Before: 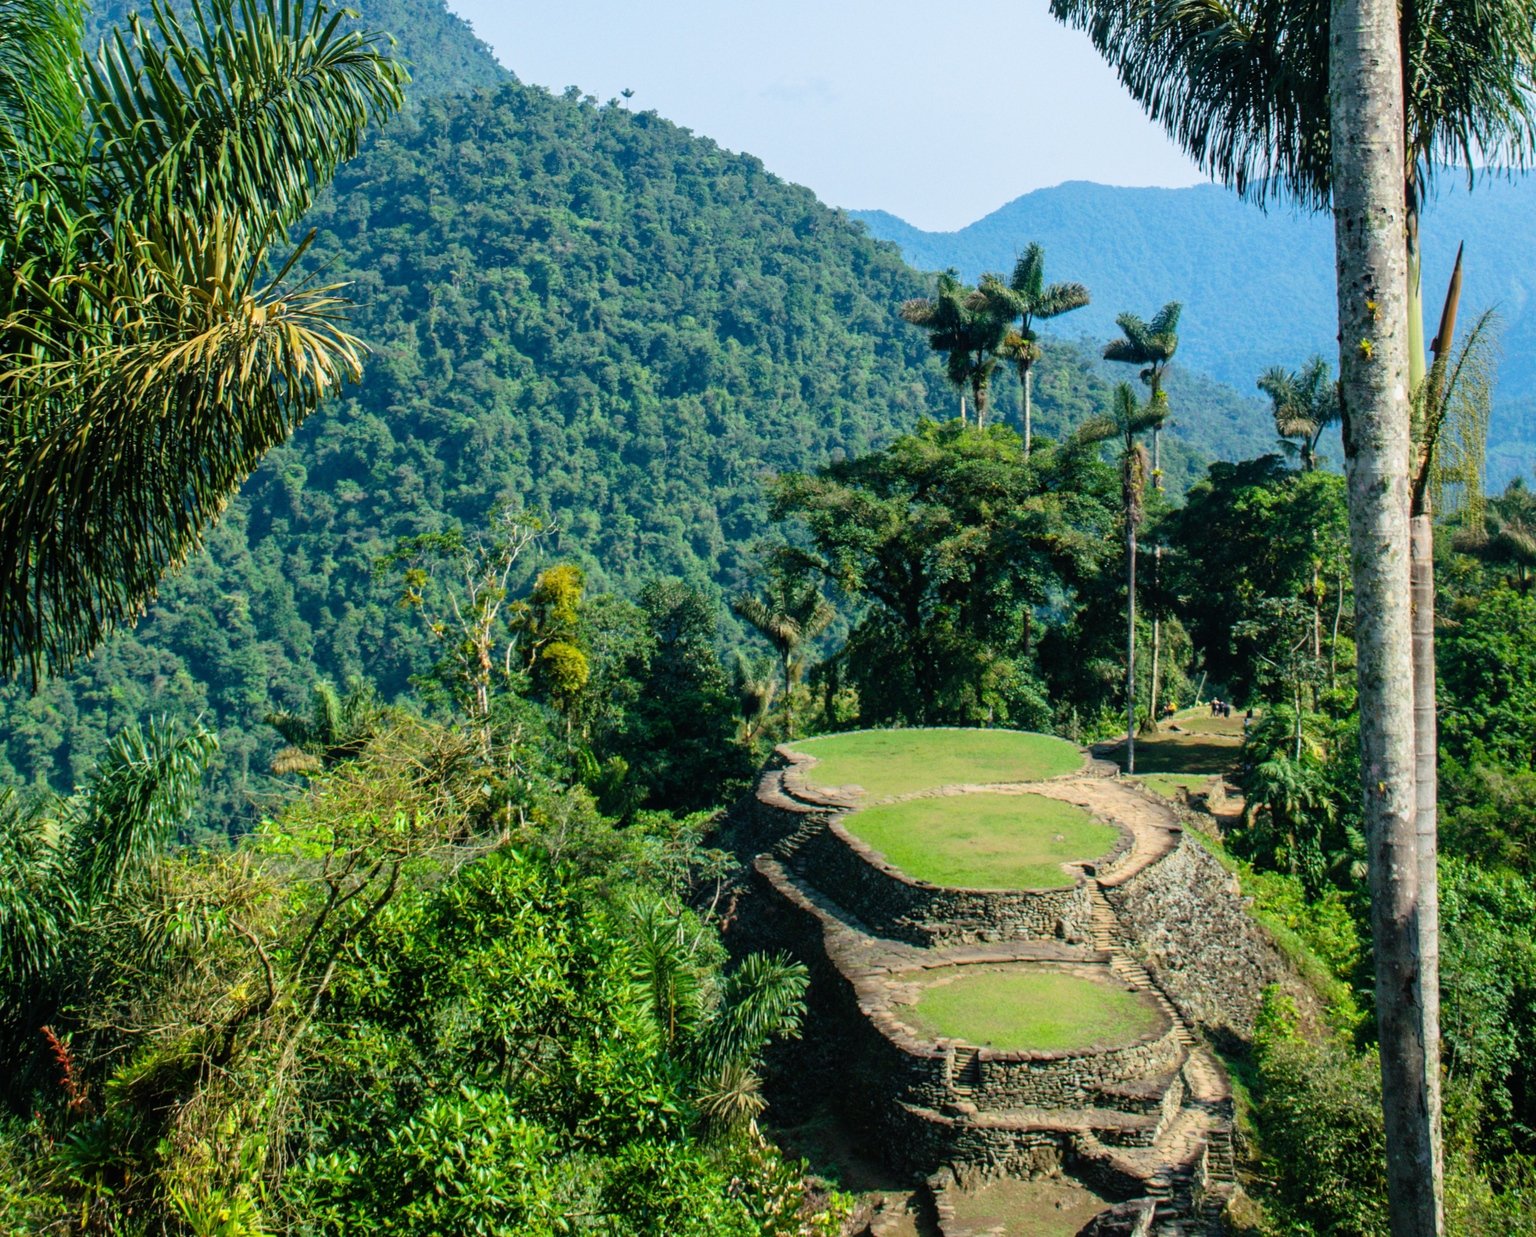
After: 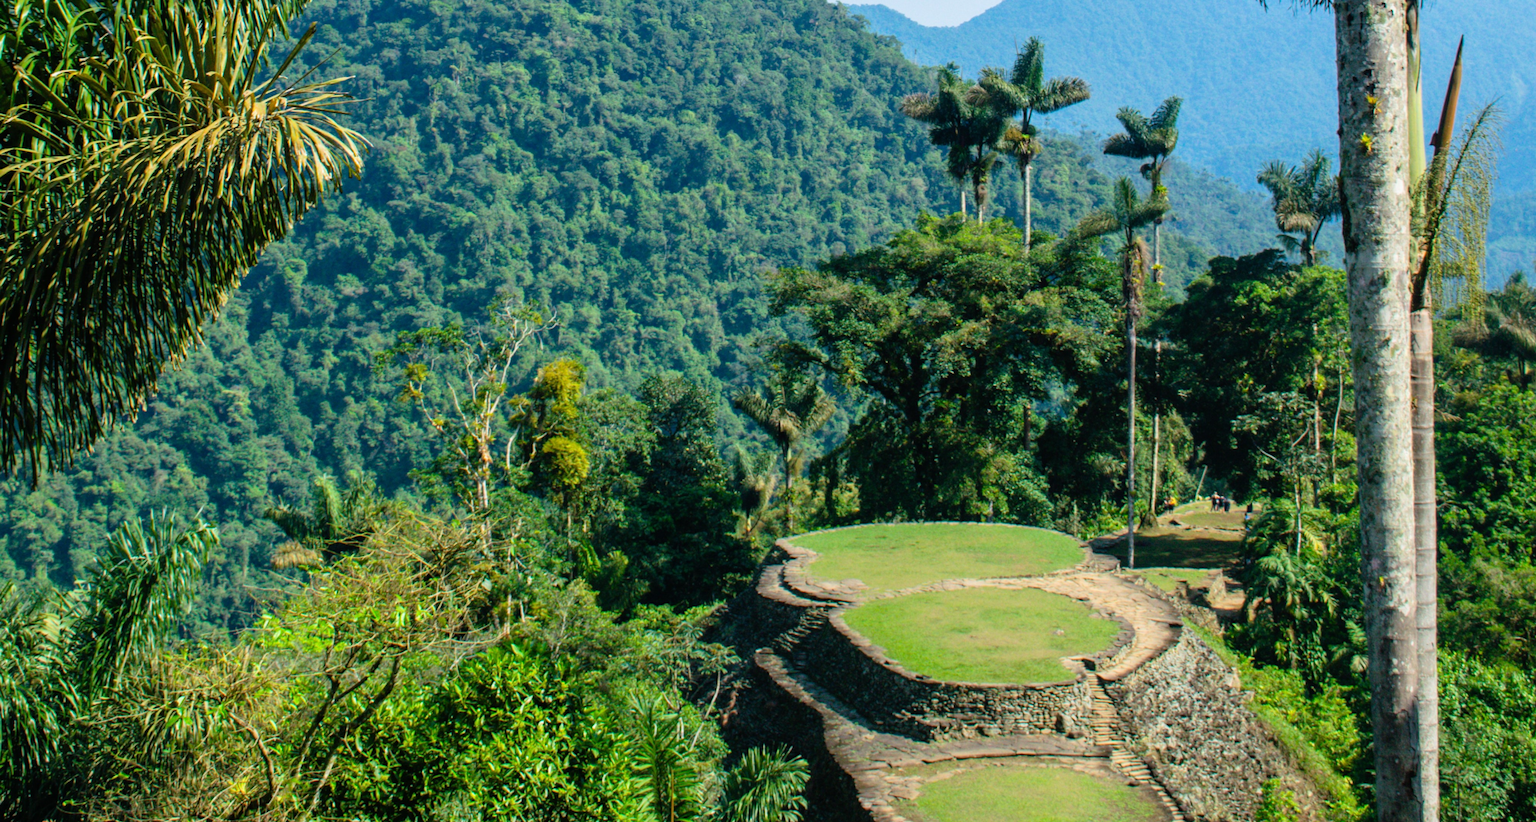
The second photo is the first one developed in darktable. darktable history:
crop: top 16.664%, bottom 16.781%
